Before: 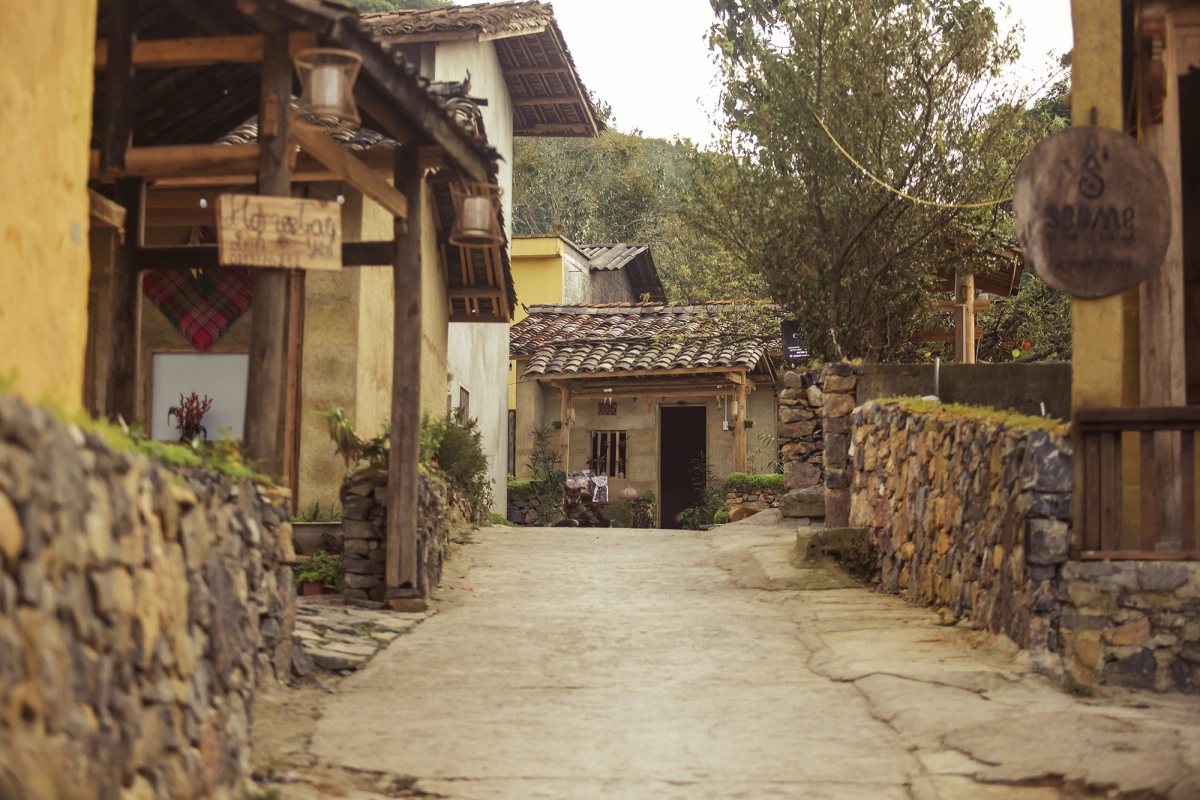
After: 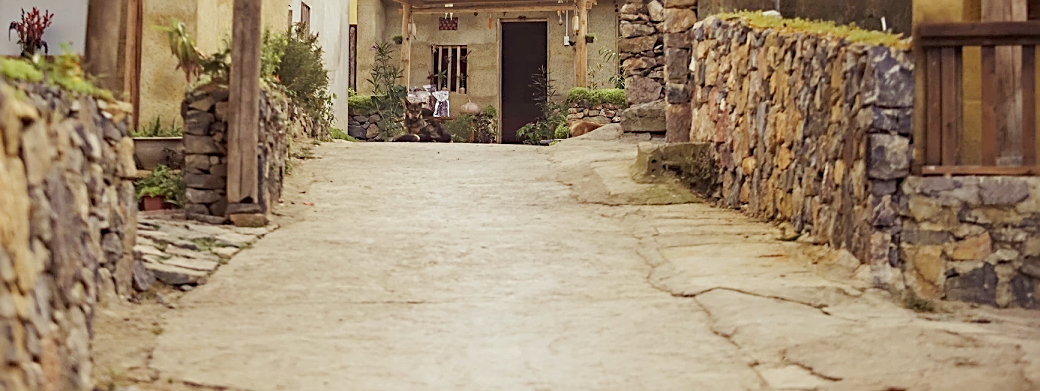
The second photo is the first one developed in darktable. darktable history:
base curve: curves: ch0 [(0, 0) (0.158, 0.273) (0.879, 0.895) (1, 1)], preserve colors none
sharpen: amount 0.75
crop and rotate: left 13.306%, top 48.129%, bottom 2.928%
haze removal: compatibility mode true, adaptive false
